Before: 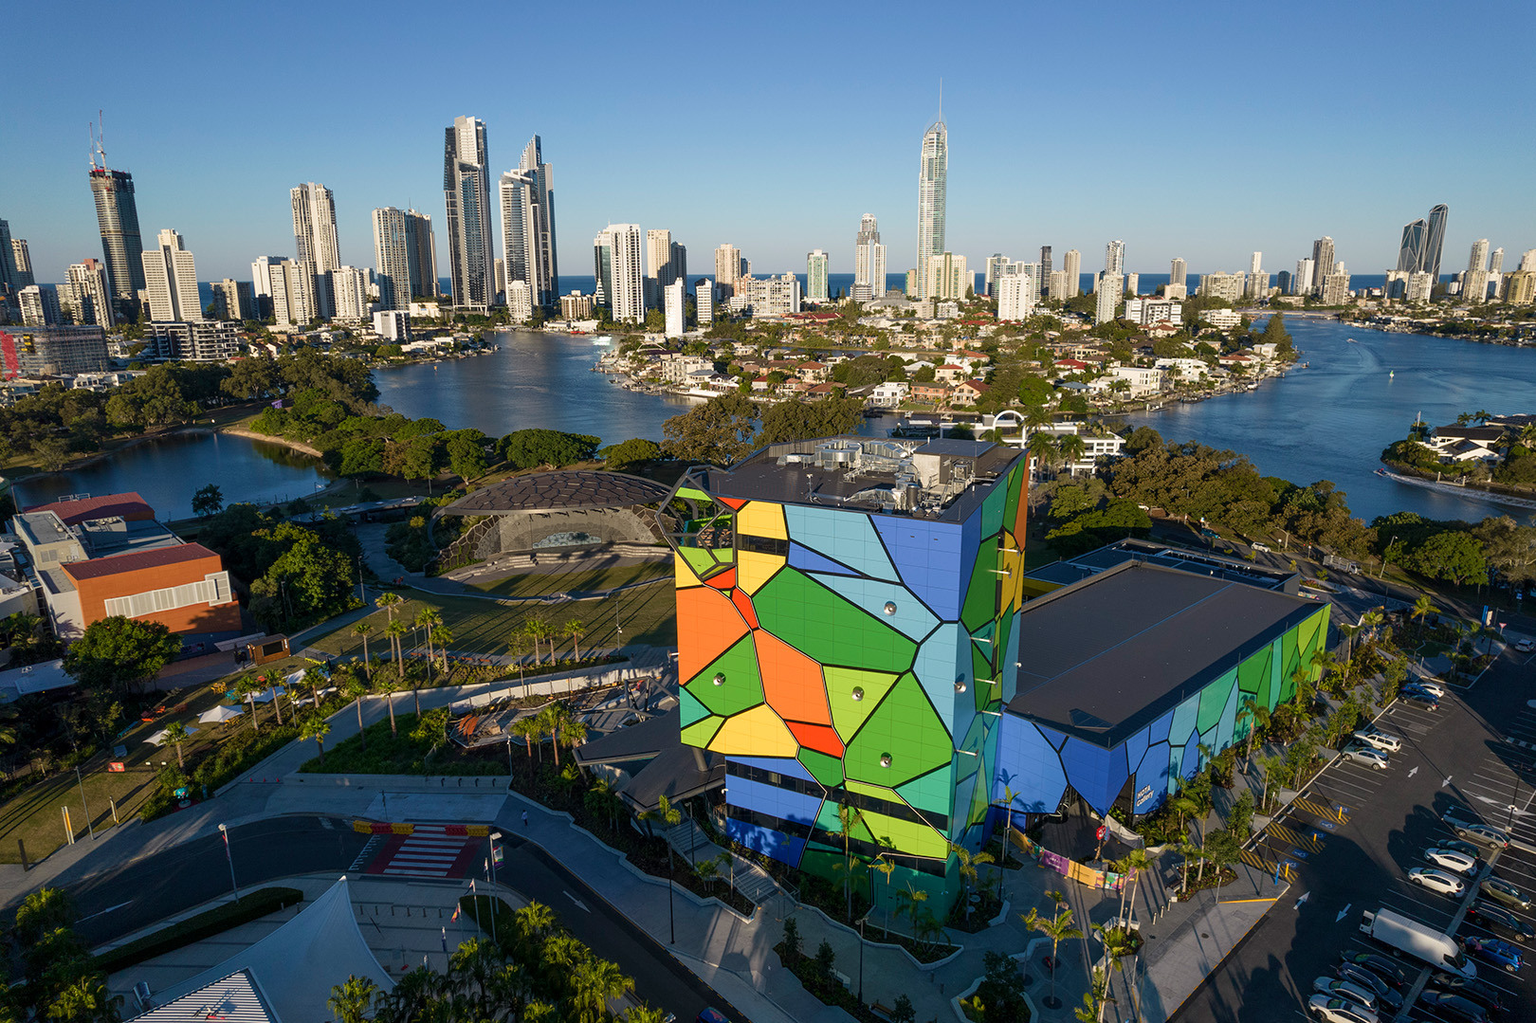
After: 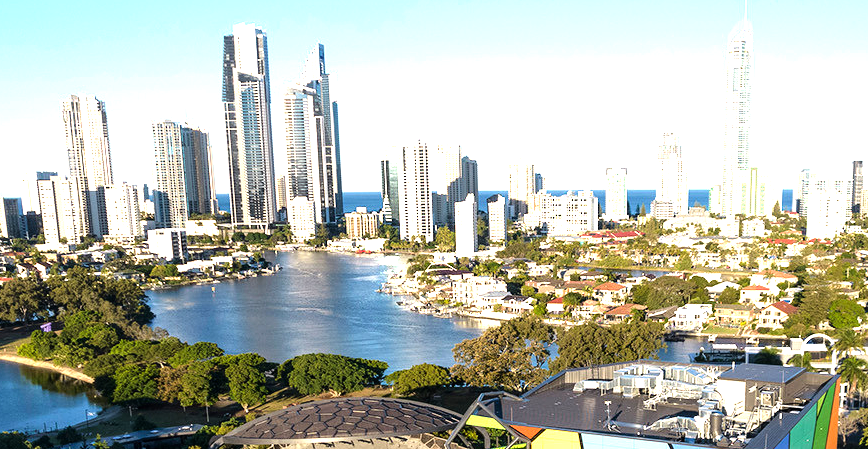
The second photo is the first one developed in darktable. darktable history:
tone equalizer: -8 EV -1.05 EV, -7 EV -1.02 EV, -6 EV -0.842 EV, -5 EV -0.541 EV, -3 EV 0.579 EV, -2 EV 0.885 EV, -1 EV 0.993 EV, +0 EV 1.08 EV, mask exposure compensation -0.511 EV
crop: left 15.244%, top 9.196%, right 31.144%, bottom 49.102%
exposure: exposure 0.751 EV, compensate highlight preservation false
